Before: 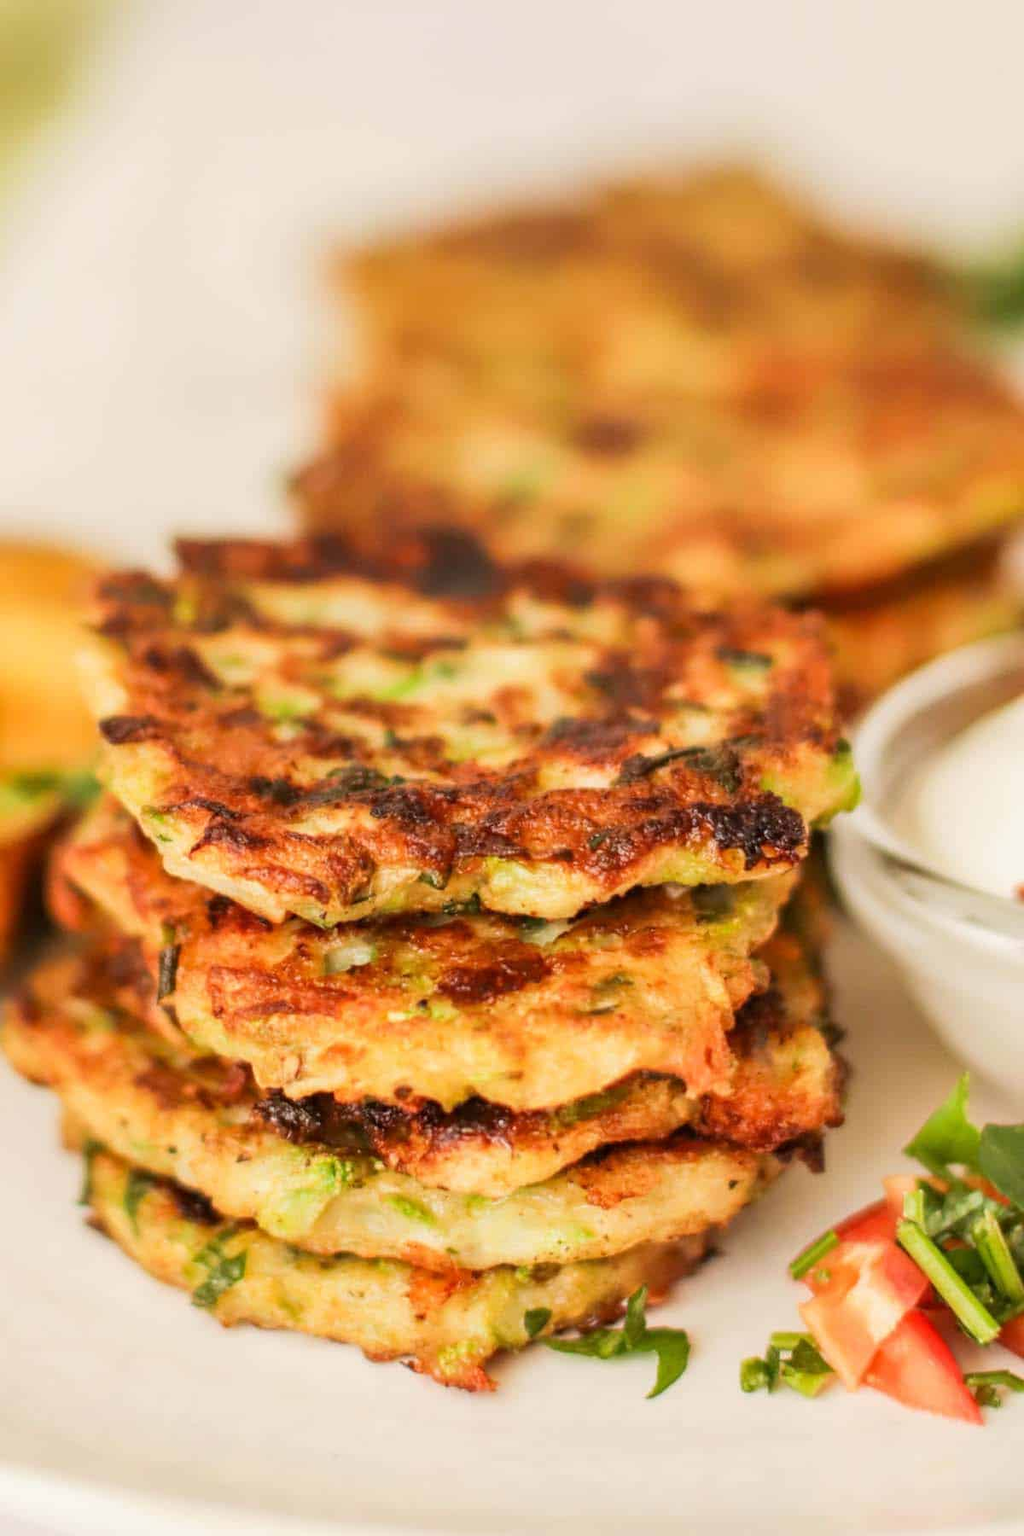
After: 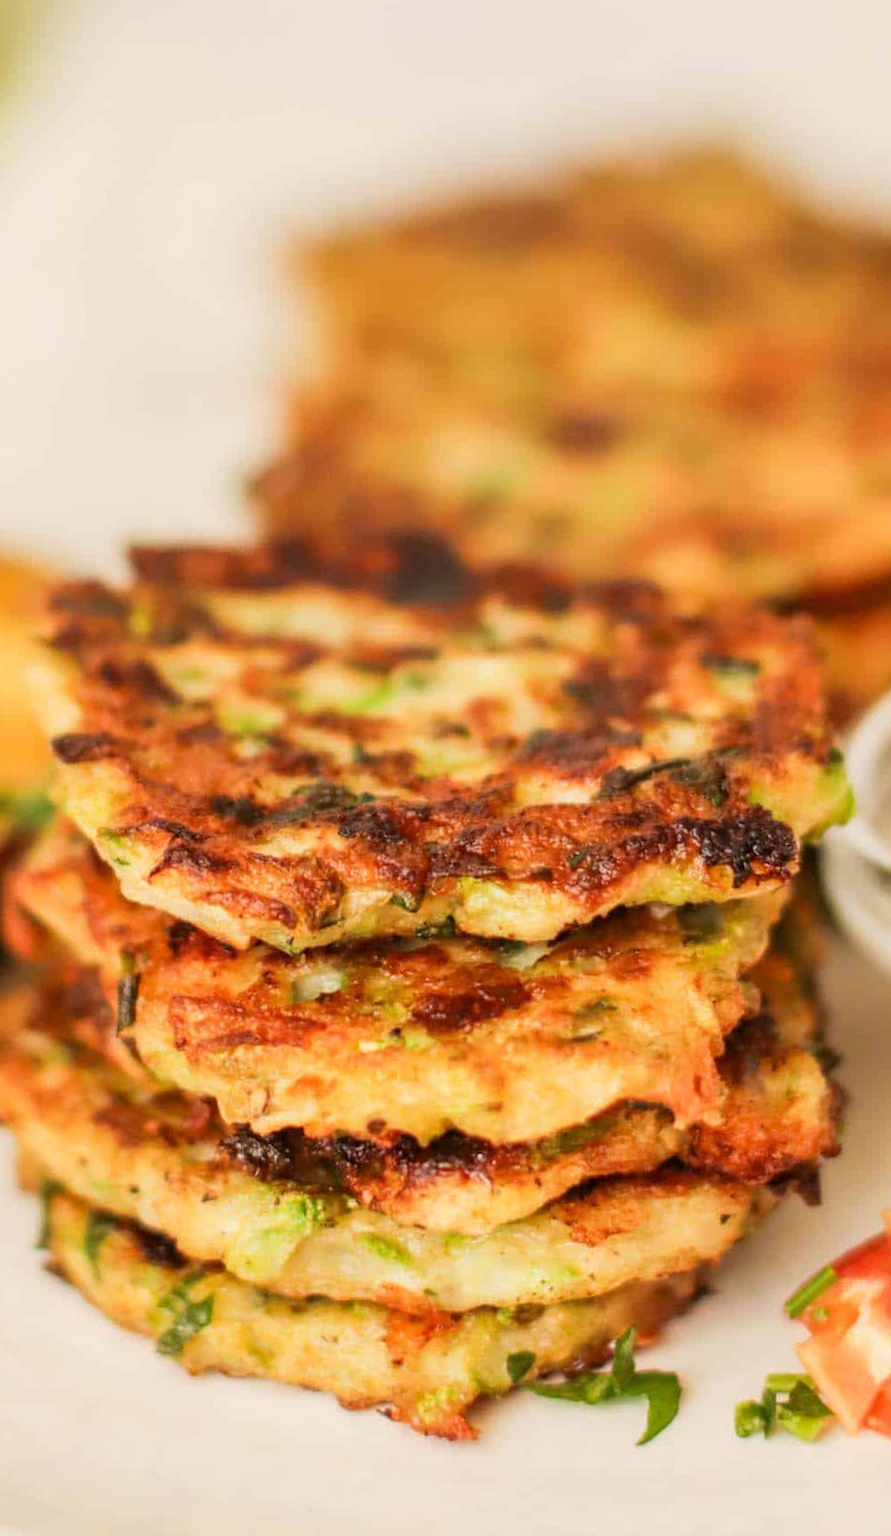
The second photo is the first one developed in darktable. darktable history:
crop and rotate: angle 0.692°, left 4.098%, top 0.691%, right 11.739%, bottom 2.542%
